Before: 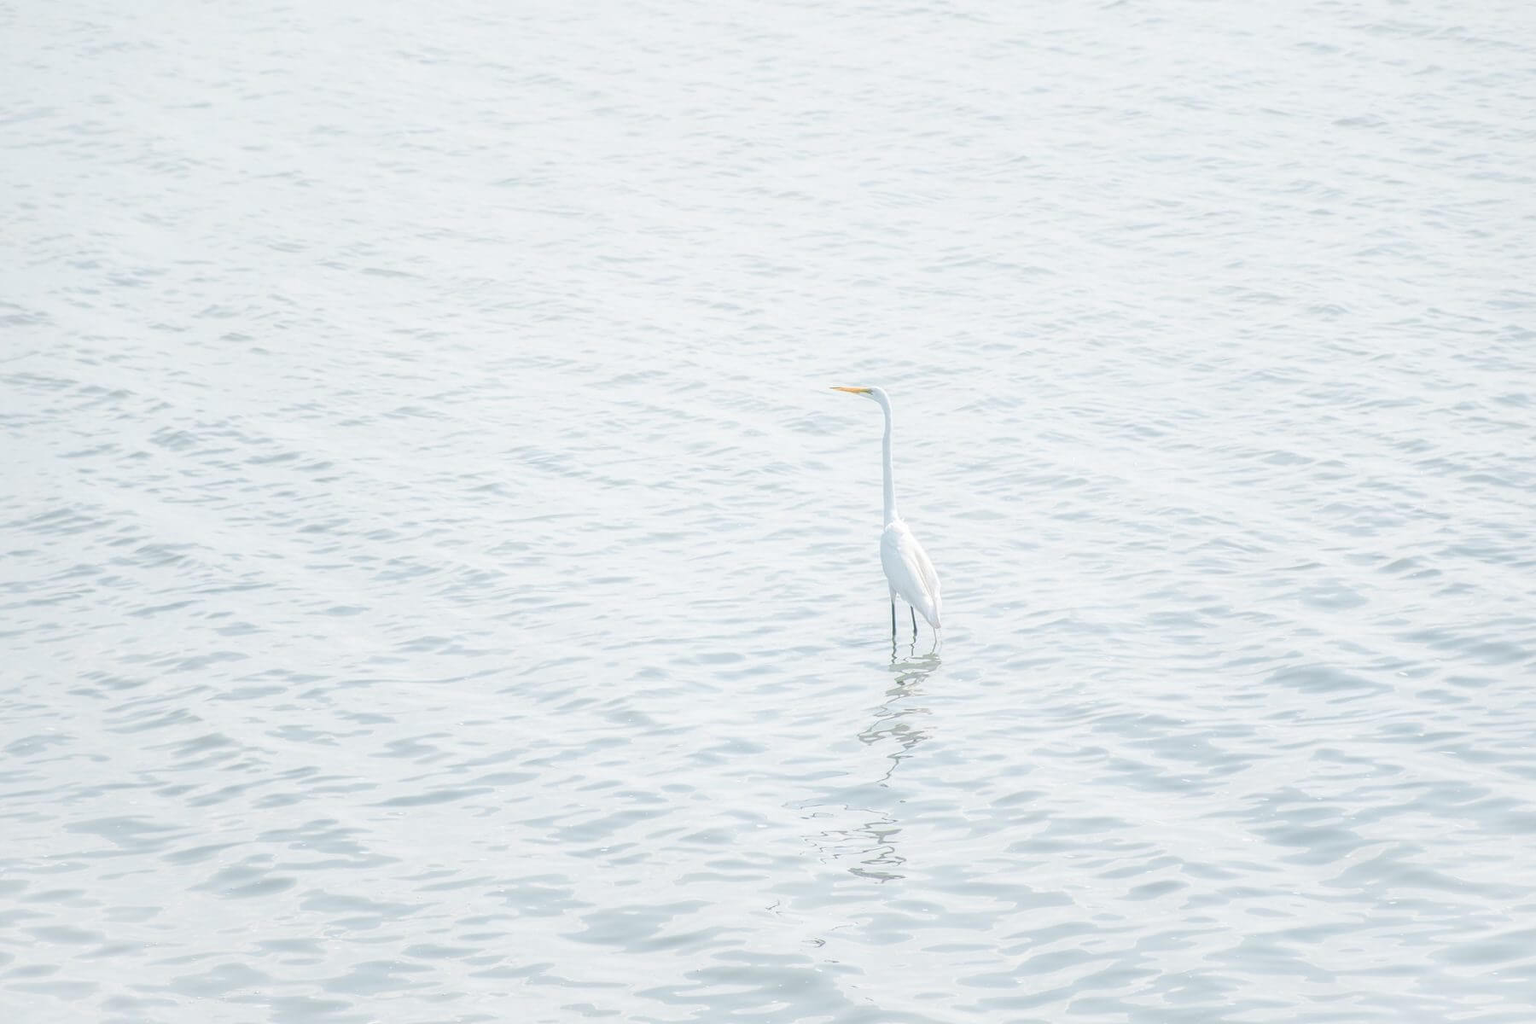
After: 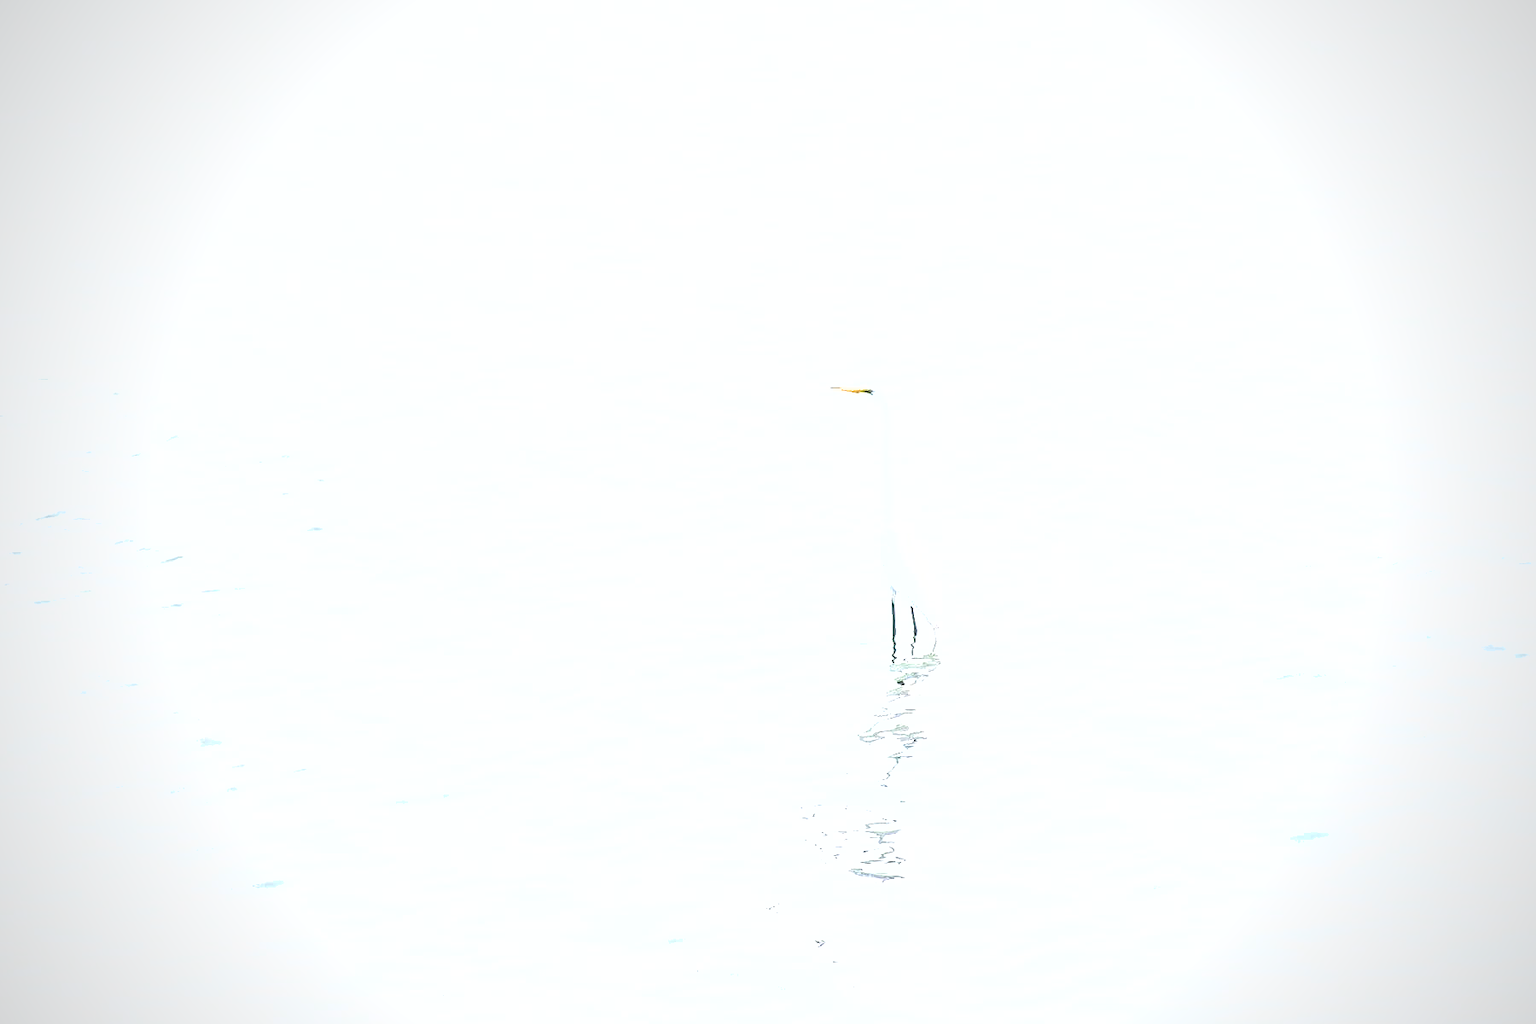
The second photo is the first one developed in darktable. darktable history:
shadows and highlights: shadows 40, highlights -60
vignetting: fall-off radius 60.92%
exposure: black level correction -0.001, exposure 0.9 EV, compensate exposure bias true, compensate highlight preservation false
